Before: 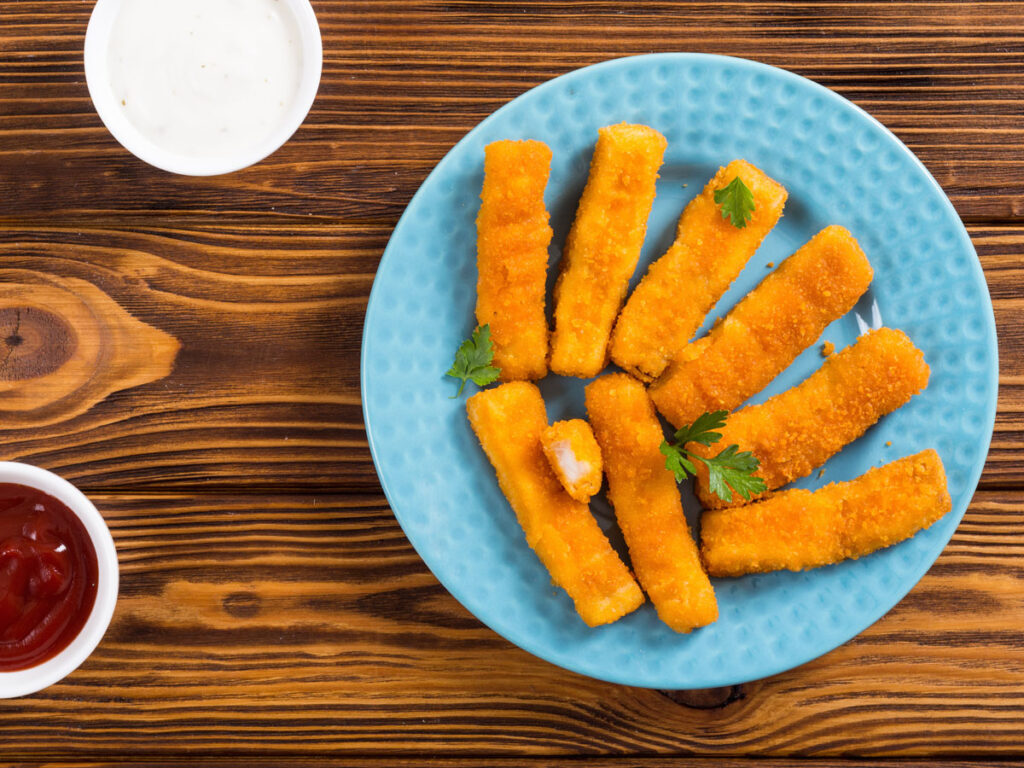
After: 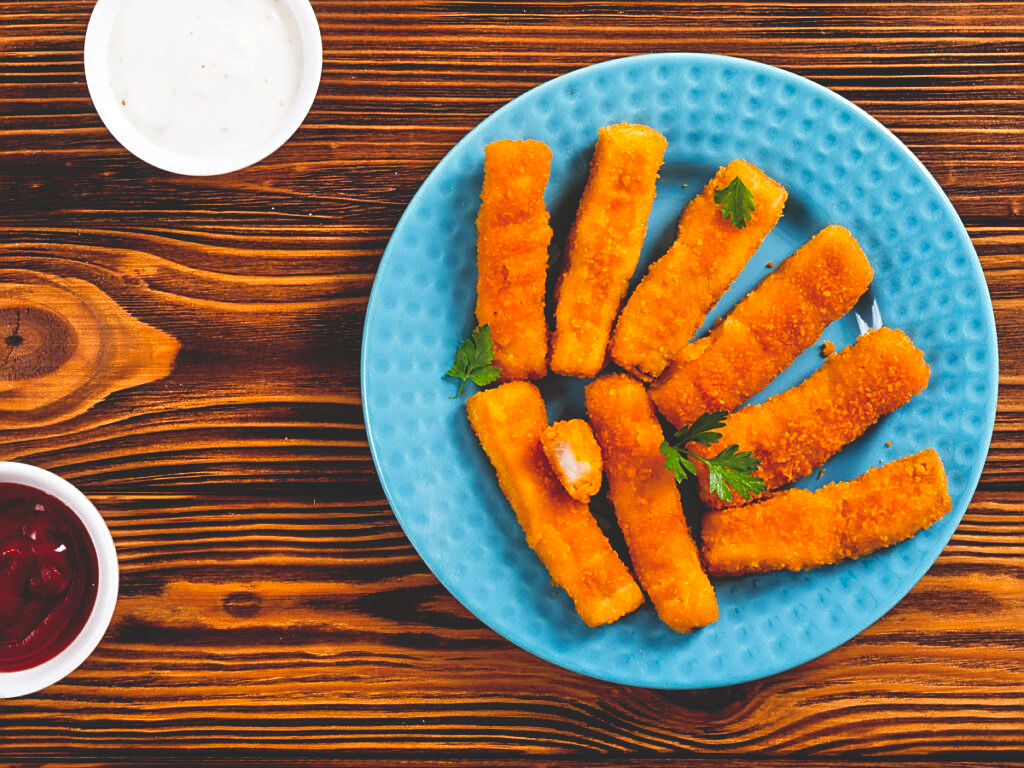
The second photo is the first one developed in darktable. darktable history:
base curve: curves: ch0 [(0, 0.02) (0.083, 0.036) (1, 1)], preserve colors none
tone equalizer: -8 EV 0.001 EV, -7 EV -0.004 EV, -6 EV 0.009 EV, -5 EV 0.032 EV, -4 EV 0.276 EV, -3 EV 0.644 EV, -2 EV 0.584 EV, -1 EV 0.187 EV, +0 EV 0.024 EV
sharpen: on, module defaults
